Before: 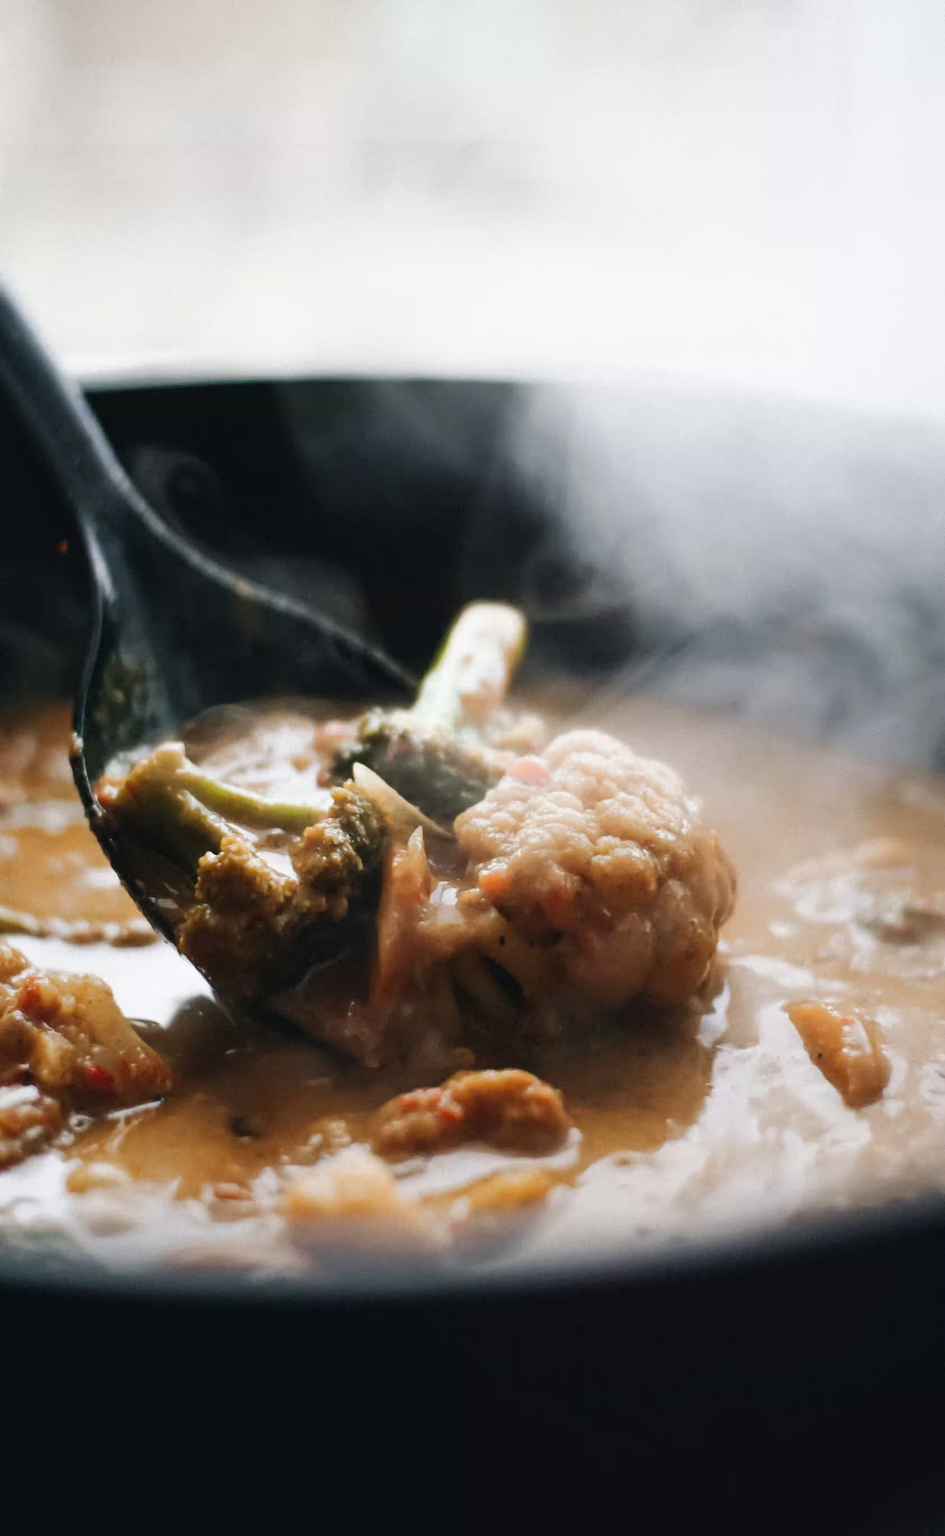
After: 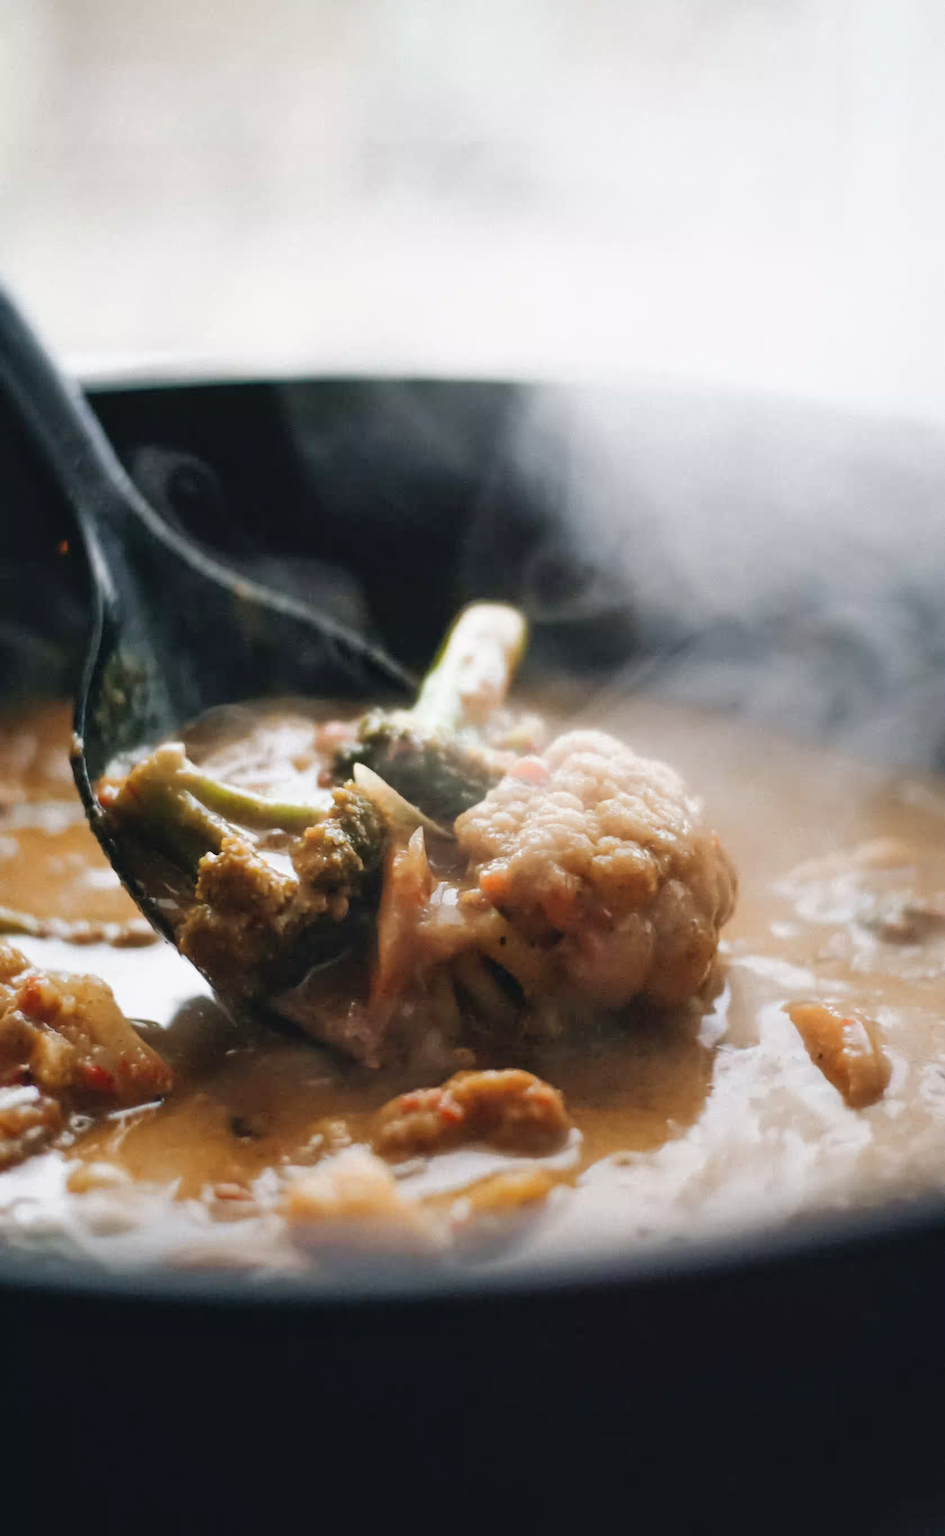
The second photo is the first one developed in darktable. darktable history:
shadows and highlights: shadows 42.68, highlights 7.37
